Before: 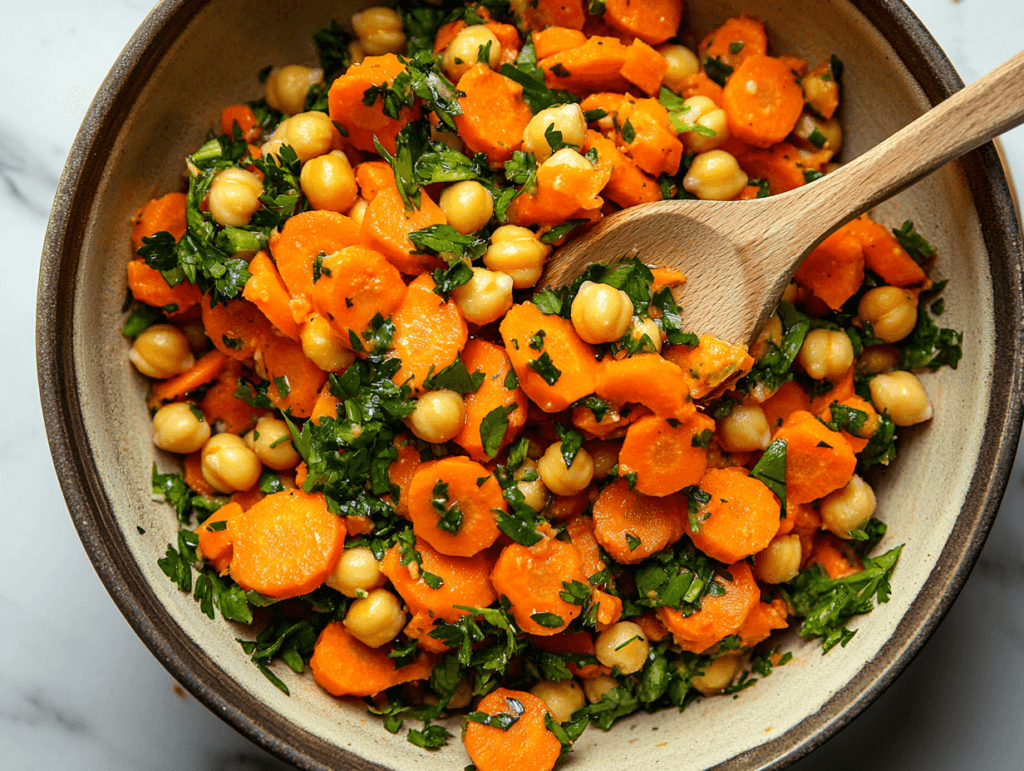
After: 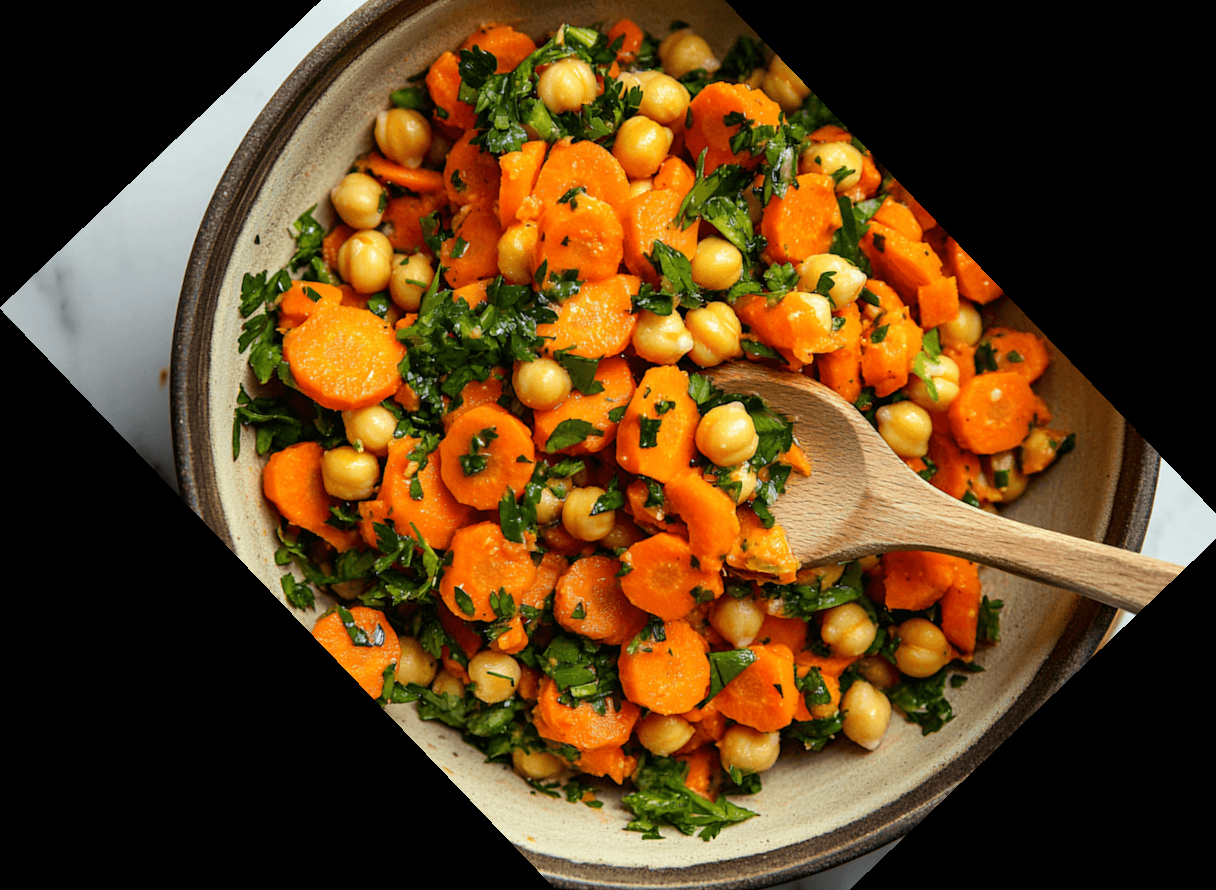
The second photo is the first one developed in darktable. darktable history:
crop and rotate: angle -46.26°, top 16.234%, right 0.912%, bottom 11.704%
rotate and perspective: rotation 1.57°, crop left 0.018, crop right 0.982, crop top 0.039, crop bottom 0.961
